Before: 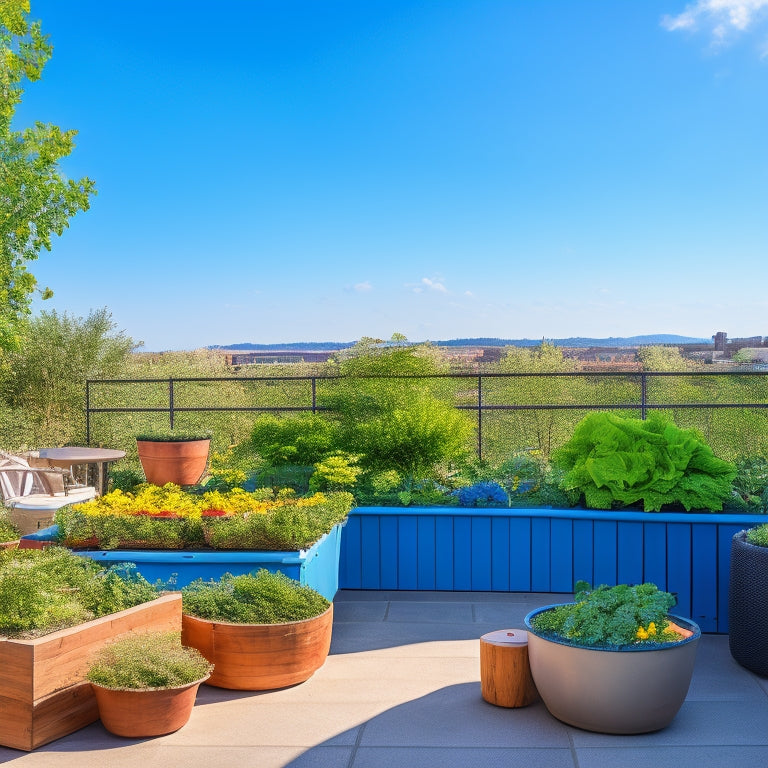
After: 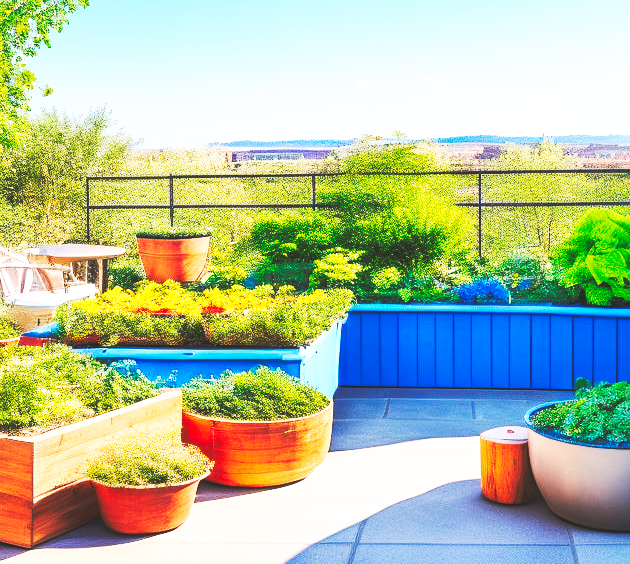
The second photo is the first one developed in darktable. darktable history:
base curve: curves: ch0 [(0, 0.015) (0.085, 0.116) (0.134, 0.298) (0.19, 0.545) (0.296, 0.764) (0.599, 0.982) (1, 1)], preserve colors none
crop: top 26.531%, right 17.959%
